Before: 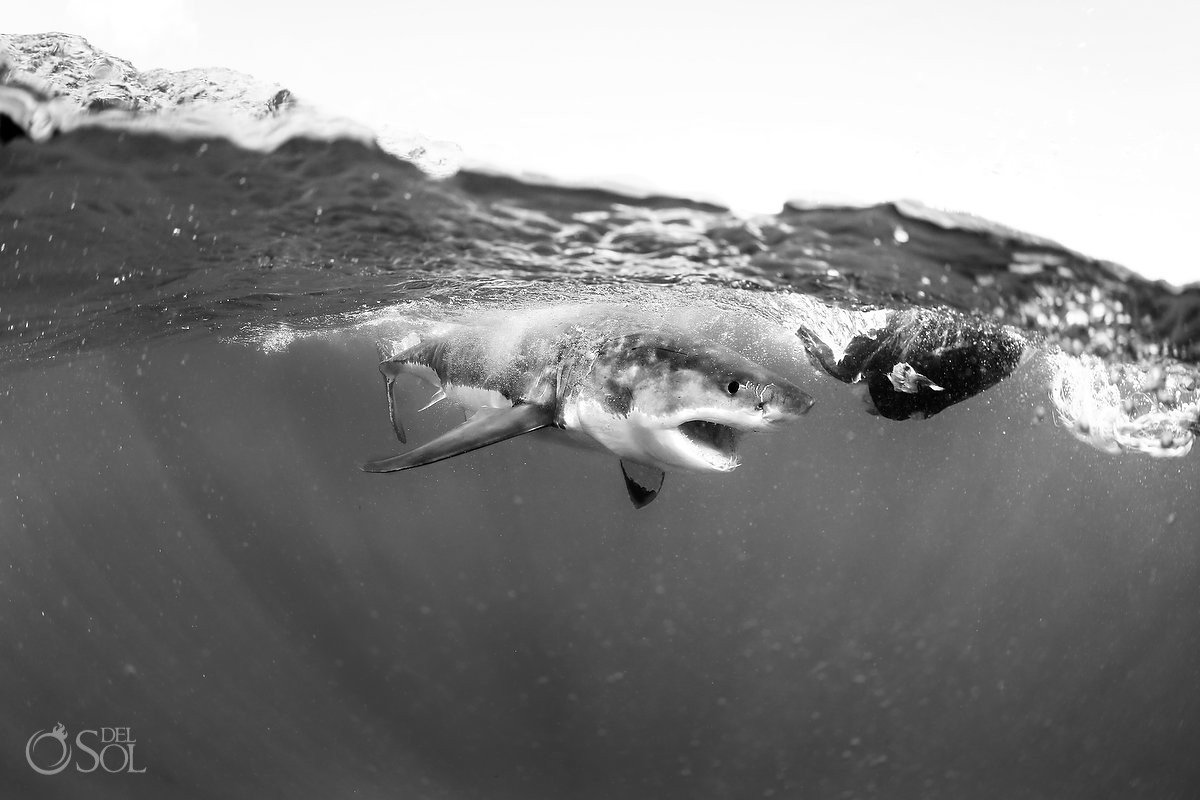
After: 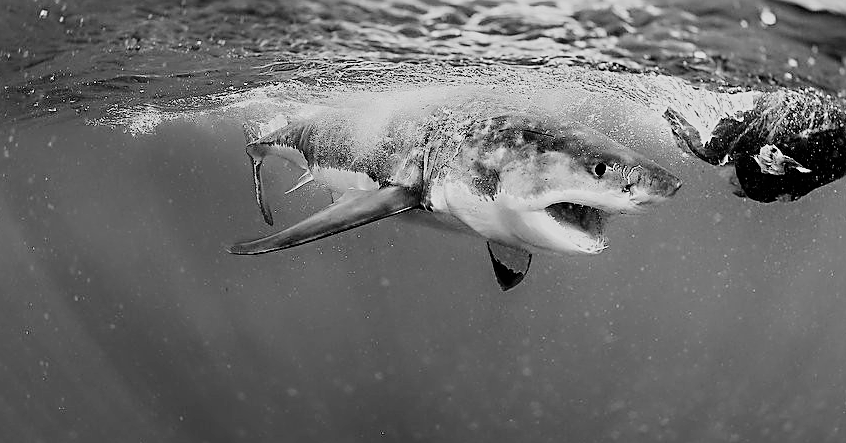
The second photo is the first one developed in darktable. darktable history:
velvia: on, module defaults
sharpen: amount 0.902
filmic rgb: black relative exposure -6.96 EV, white relative exposure 5.59 EV, hardness 2.85, add noise in highlights 0.002, preserve chrominance max RGB, color science v3 (2019), use custom middle-gray values true, contrast in highlights soft
exposure: exposure 0.218 EV, compensate highlight preservation false
crop: left 11.12%, top 27.355%, right 18.302%, bottom 17.253%
